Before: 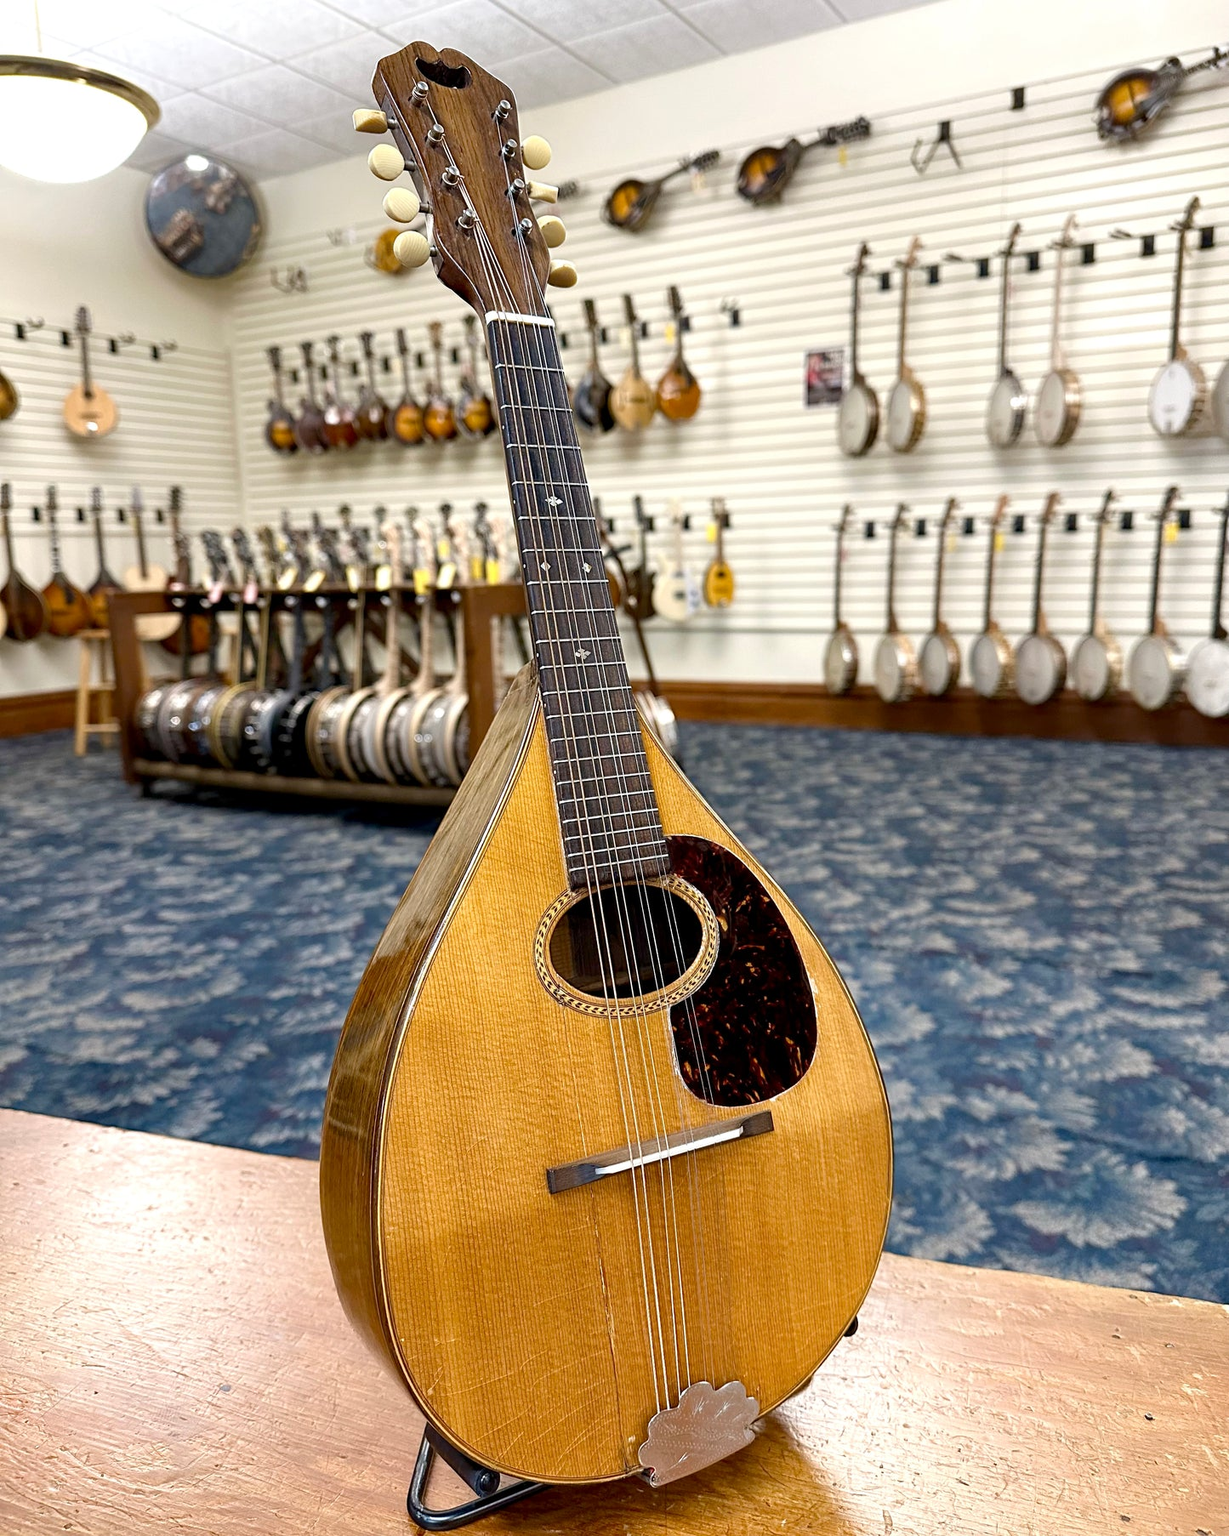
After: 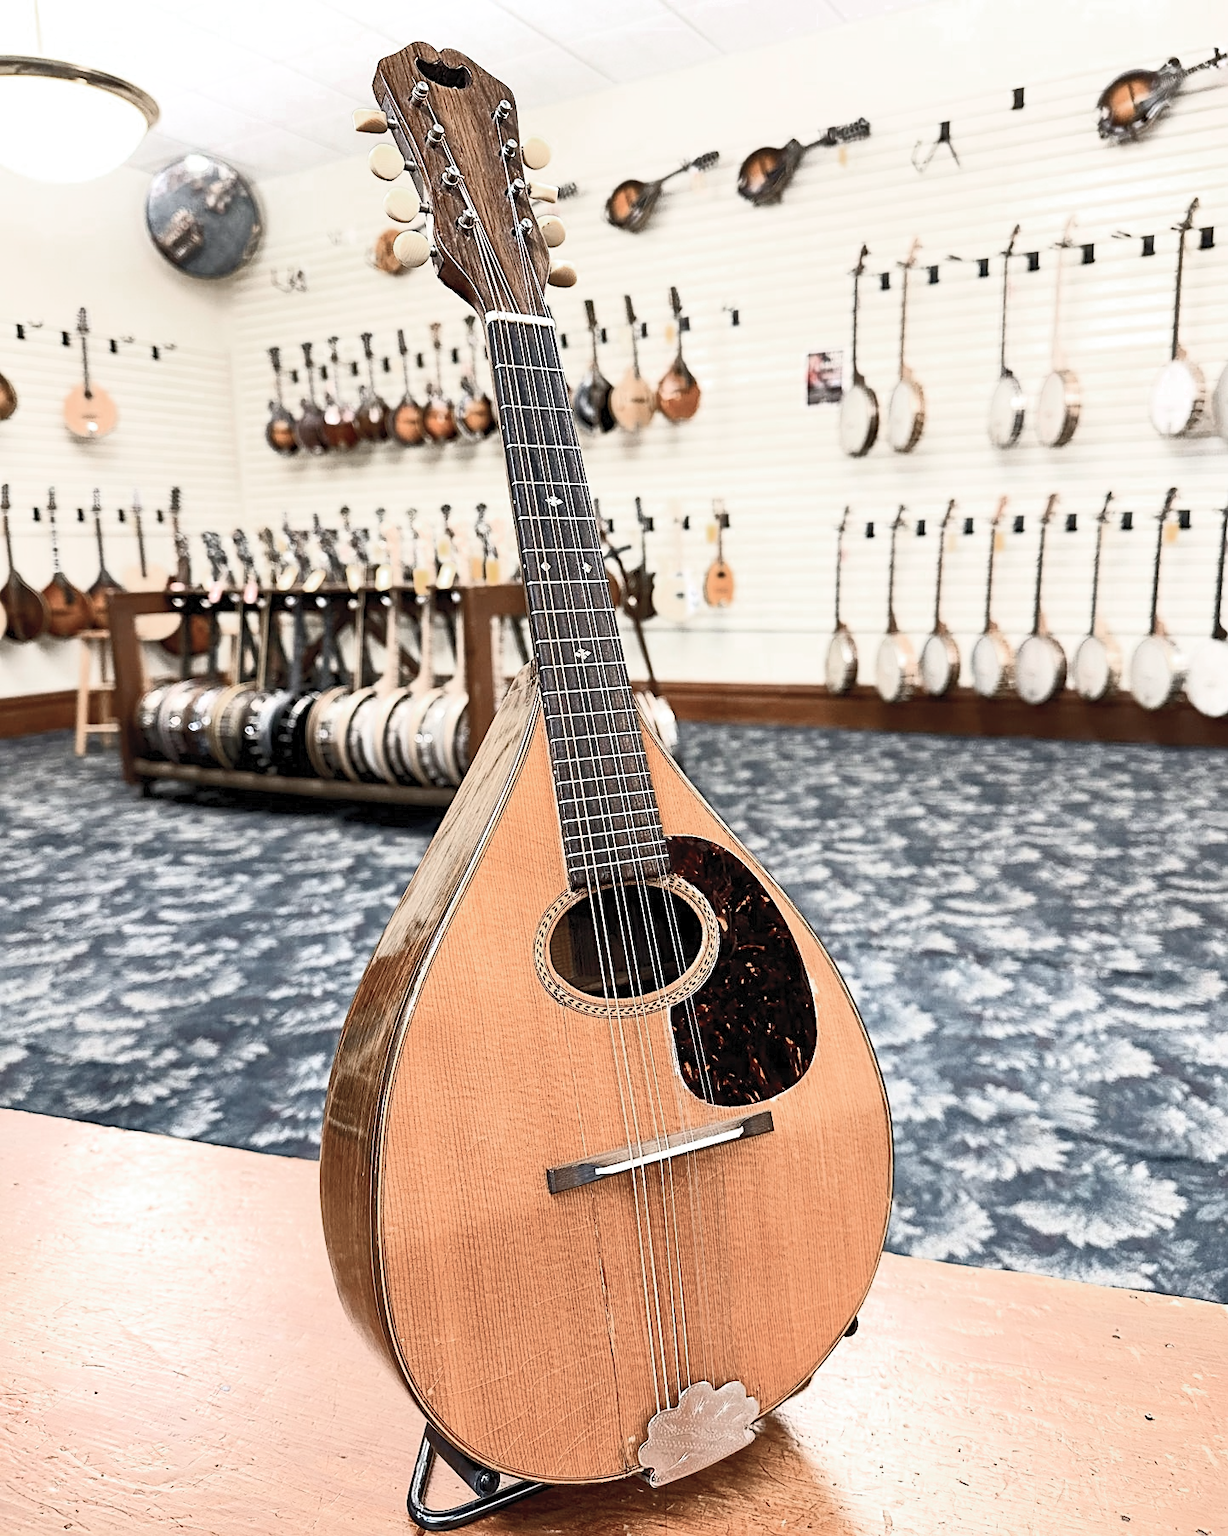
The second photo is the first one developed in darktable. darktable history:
color zones: curves: ch0 [(0, 0.299) (0.25, 0.383) (0.456, 0.352) (0.736, 0.571)]; ch1 [(0, 0.63) (0.151, 0.568) (0.254, 0.416) (0.47, 0.558) (0.732, 0.37) (0.909, 0.492)]; ch2 [(0.004, 0.604) (0.158, 0.443) (0.257, 0.403) (0.761, 0.468)]
sharpen: radius 2.523, amount 0.318
contrast brightness saturation: contrast 0.563, brightness 0.579, saturation -0.339
